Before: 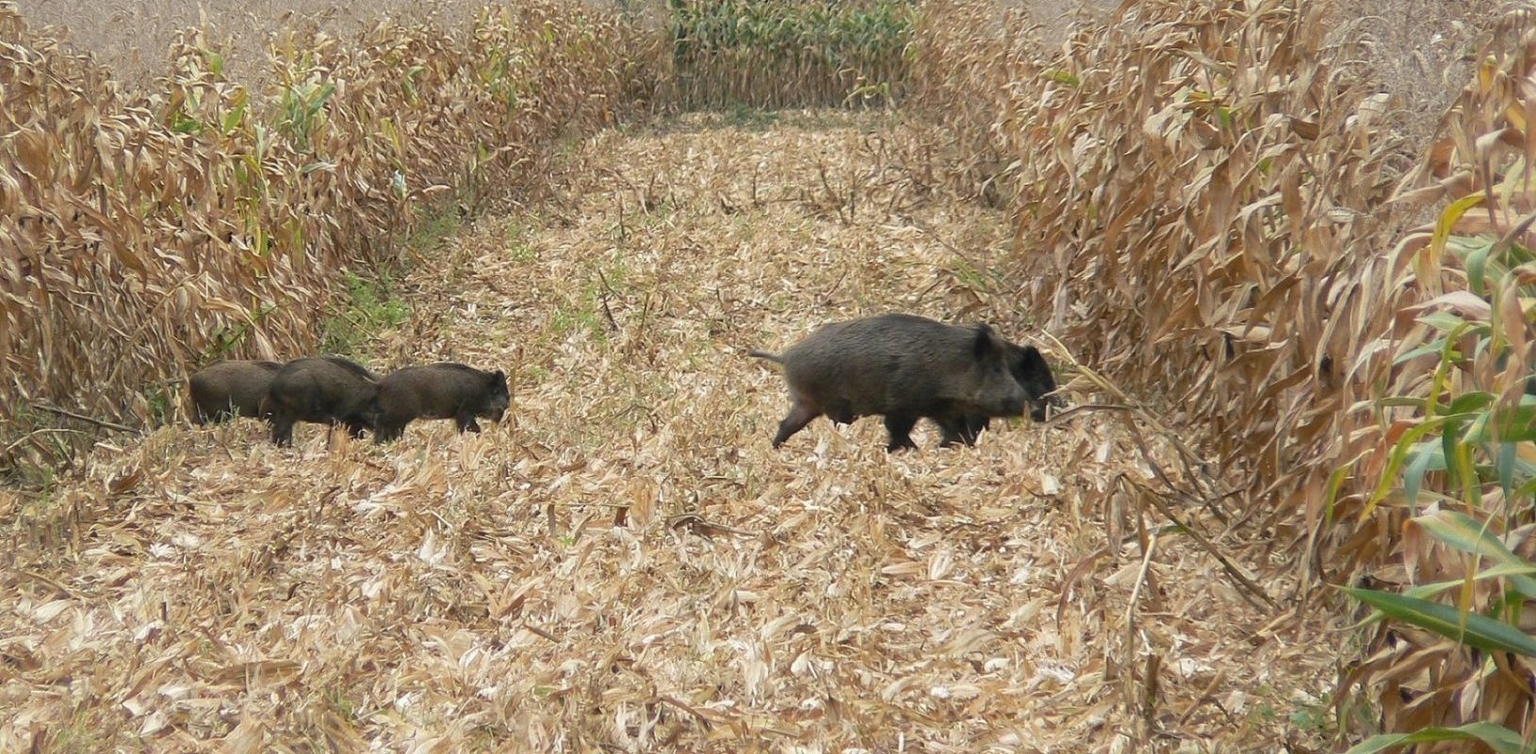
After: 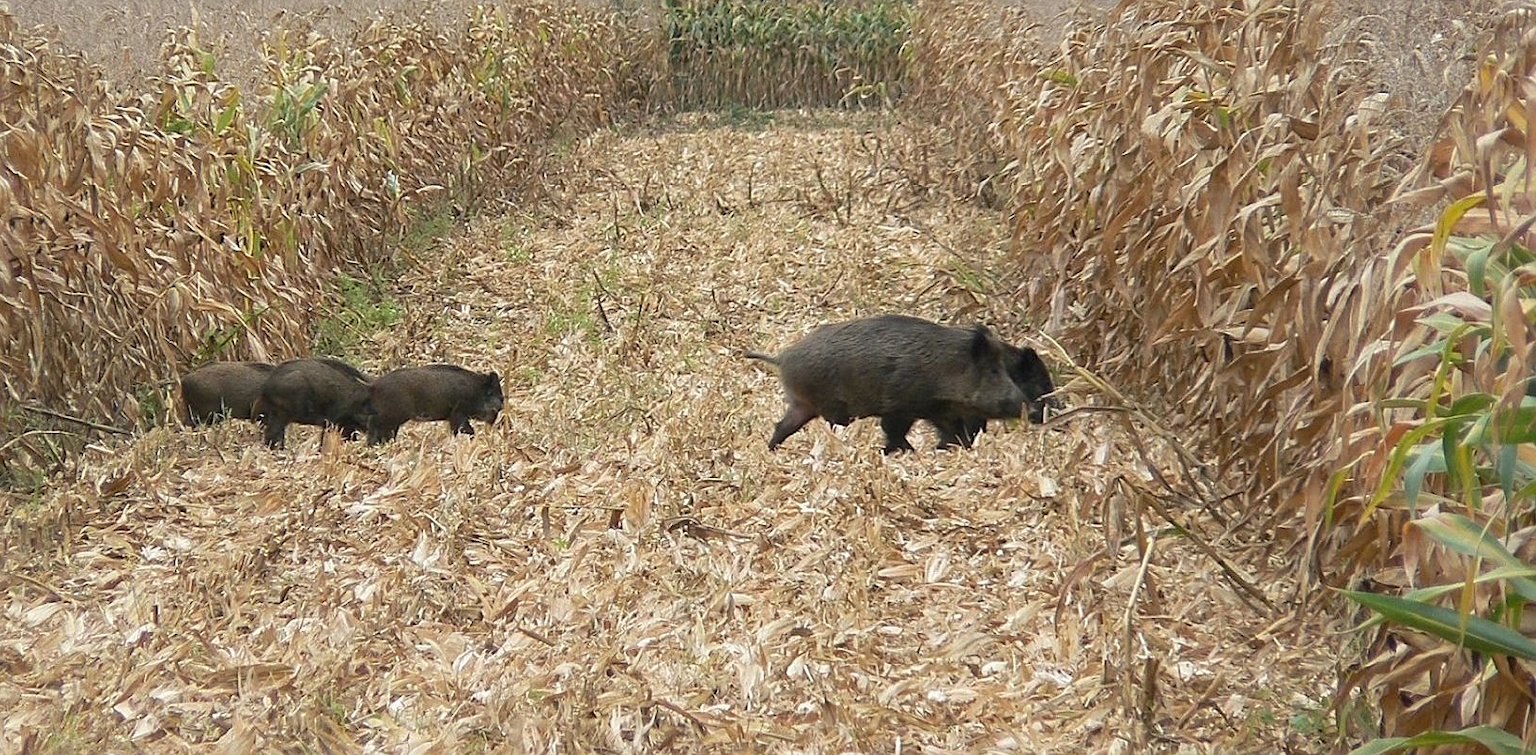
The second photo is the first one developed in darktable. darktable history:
sharpen: on, module defaults
crop and rotate: left 0.614%, top 0.179%, bottom 0.309%
